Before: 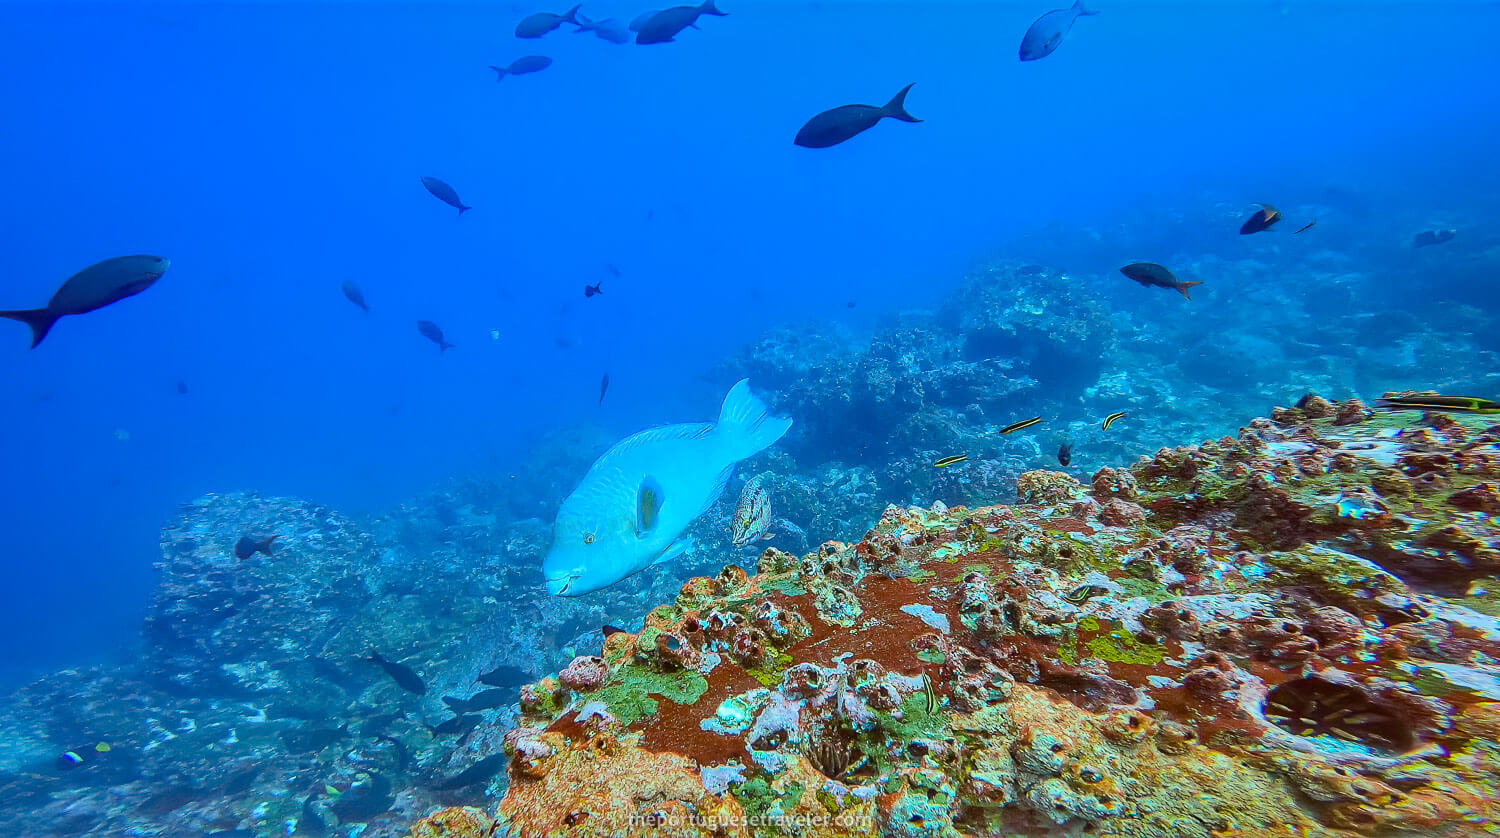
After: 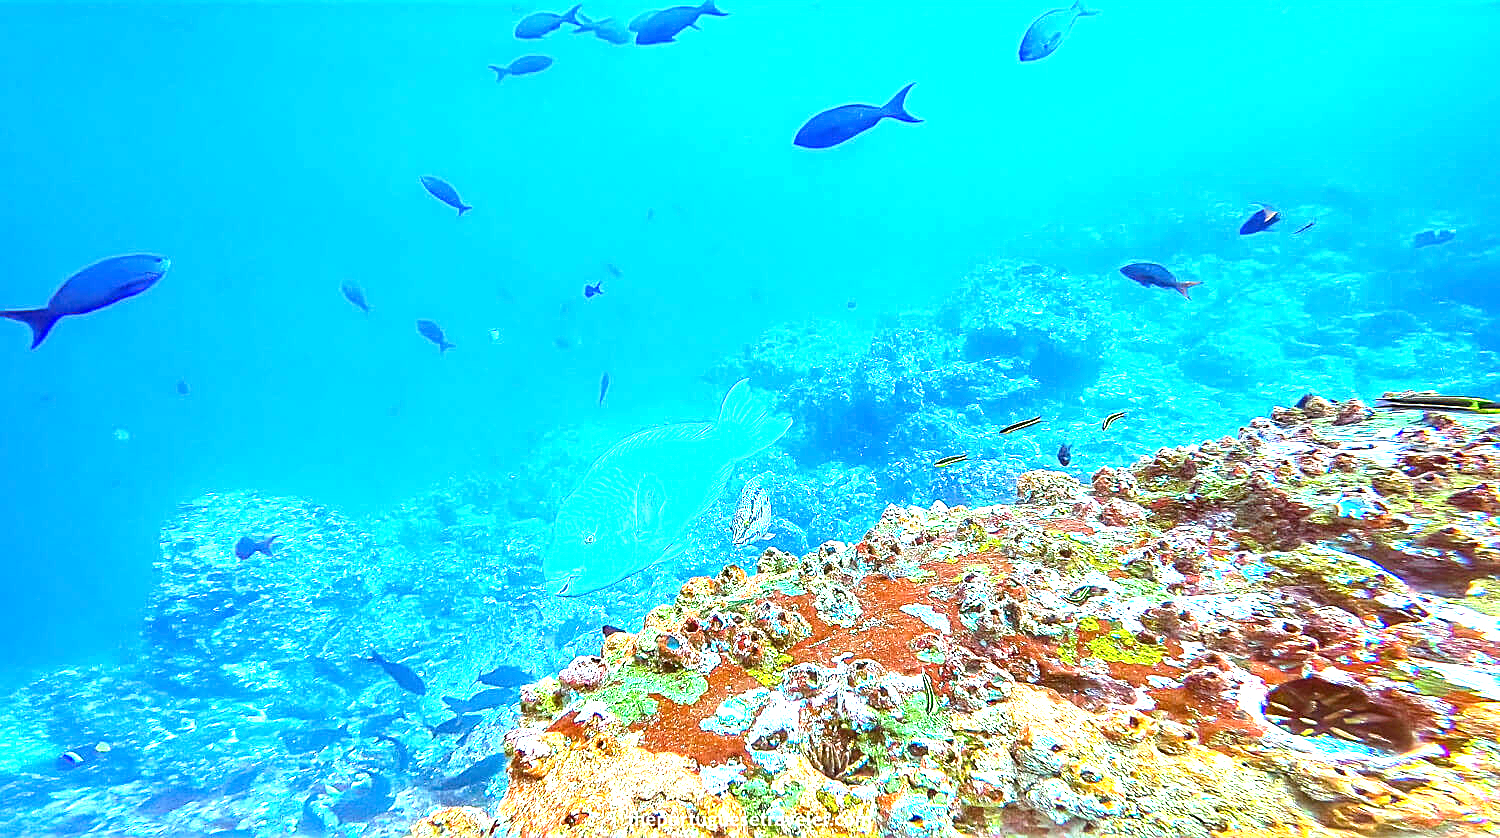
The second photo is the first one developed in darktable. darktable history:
exposure: exposure 2.219 EV, compensate highlight preservation false
sharpen: on, module defaults
